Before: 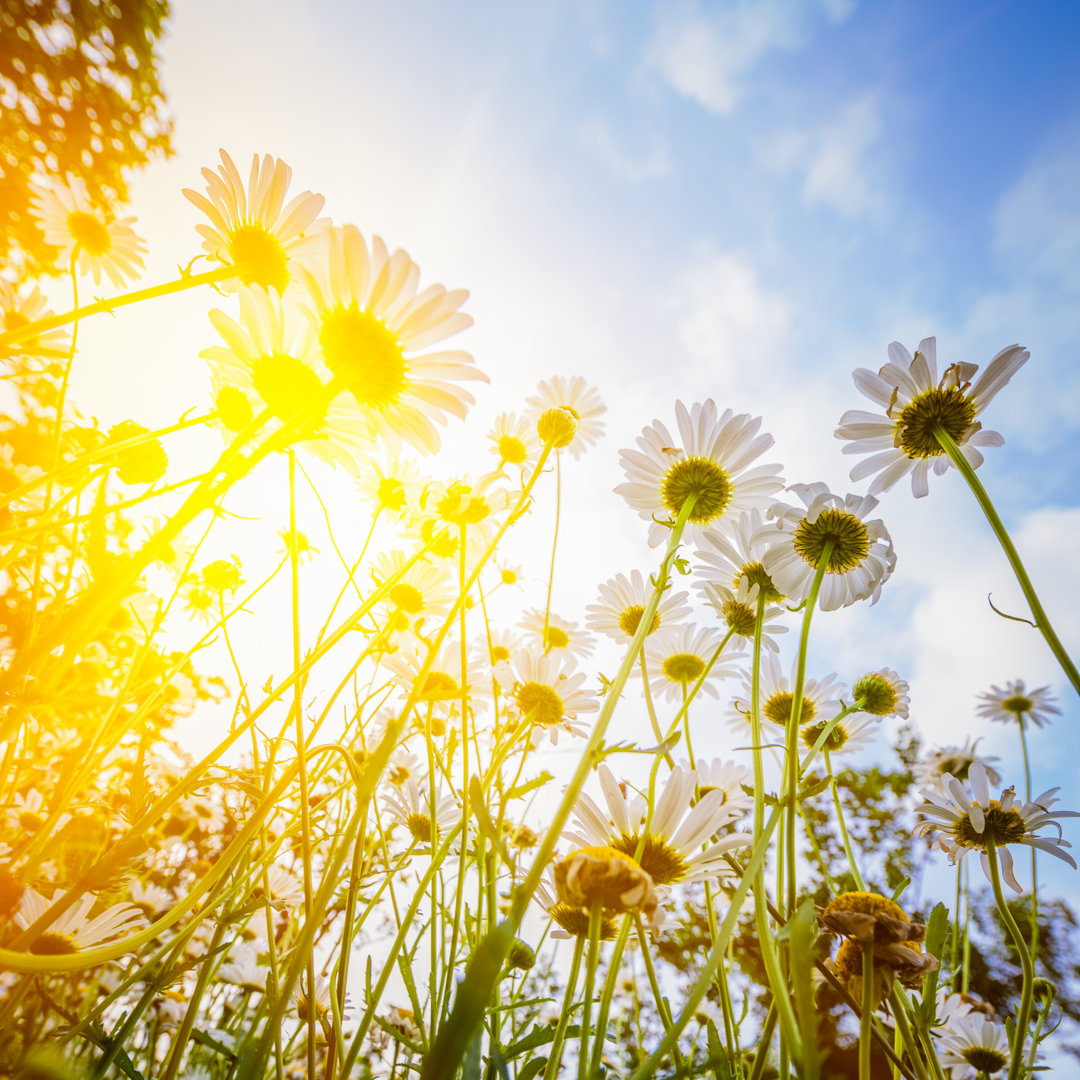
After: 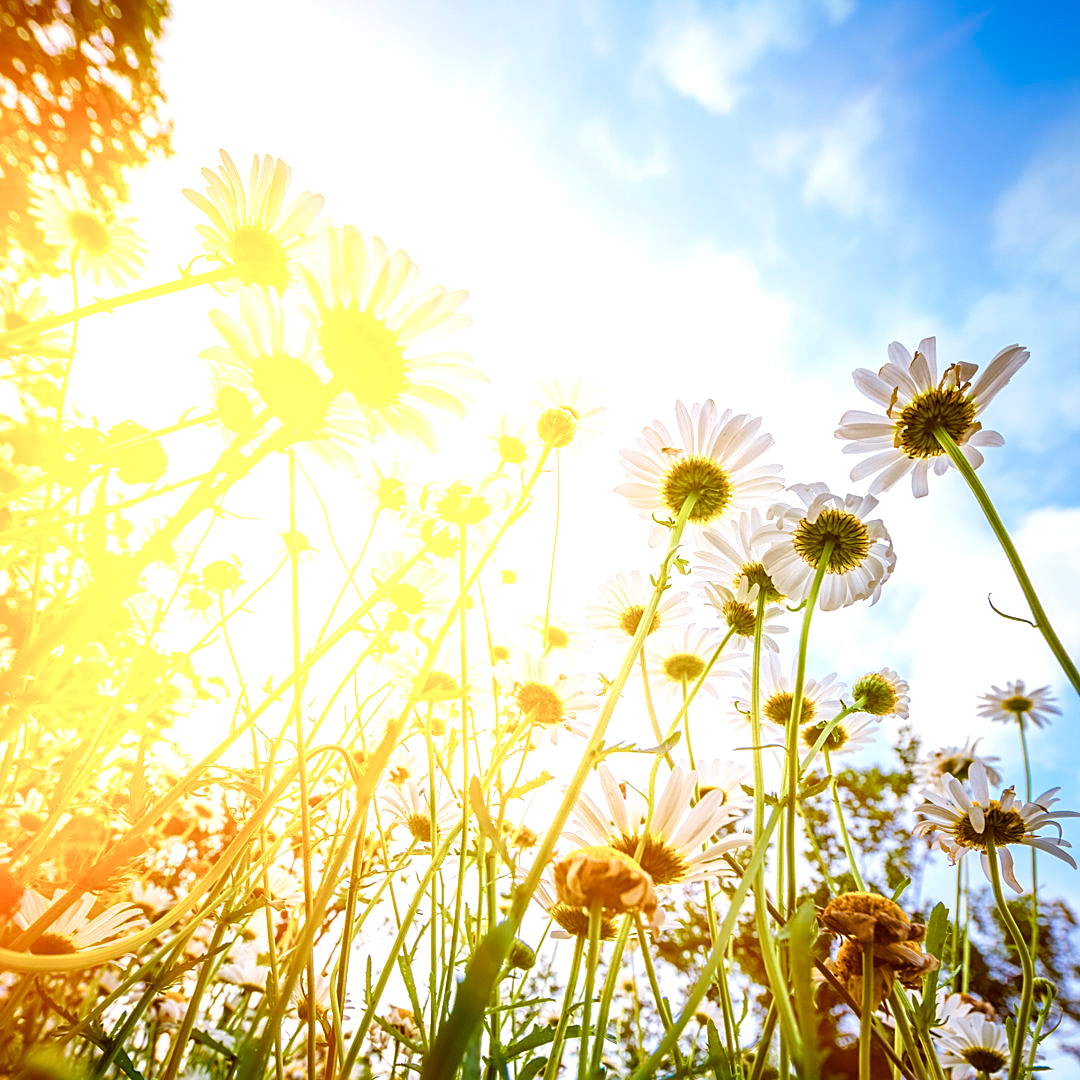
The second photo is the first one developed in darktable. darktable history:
color balance rgb: perceptual saturation grading › global saturation 20%, perceptual saturation grading › highlights -49.78%, perceptual saturation grading › shadows 24.039%, perceptual brilliance grading › global brilliance 12.721%, global vibrance 7.516%
sharpen: on, module defaults
